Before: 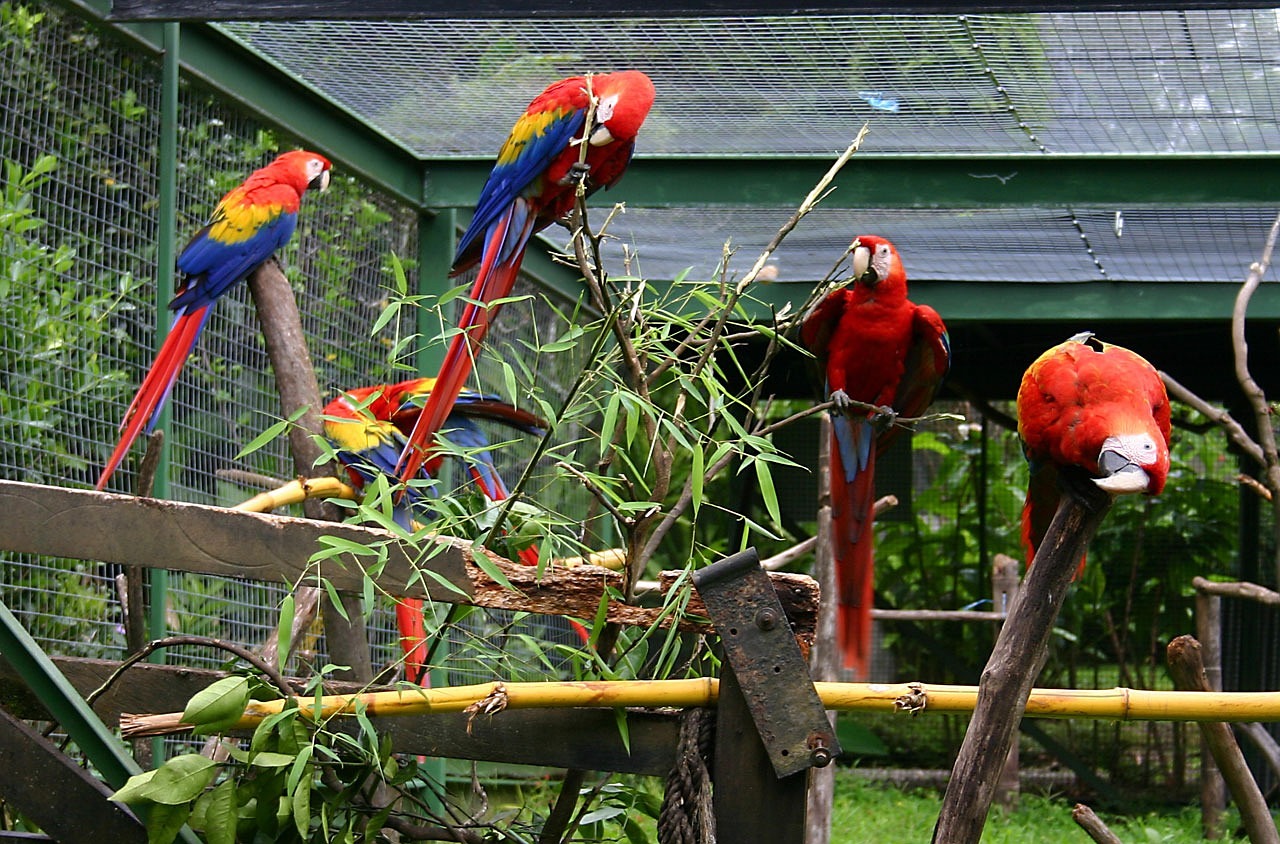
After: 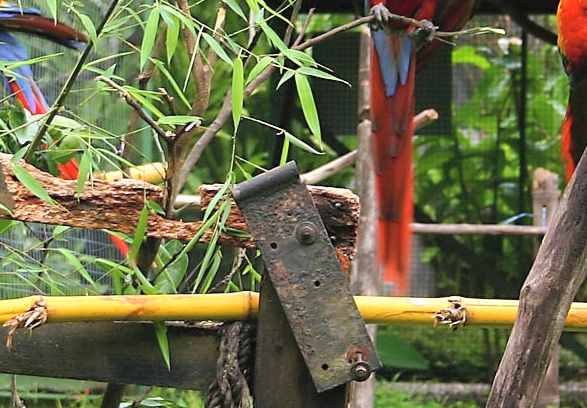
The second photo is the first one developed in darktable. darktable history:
crop: left 35.976%, top 45.819%, right 18.162%, bottom 5.807%
contrast brightness saturation: contrast 0.1, brightness 0.3, saturation 0.14
